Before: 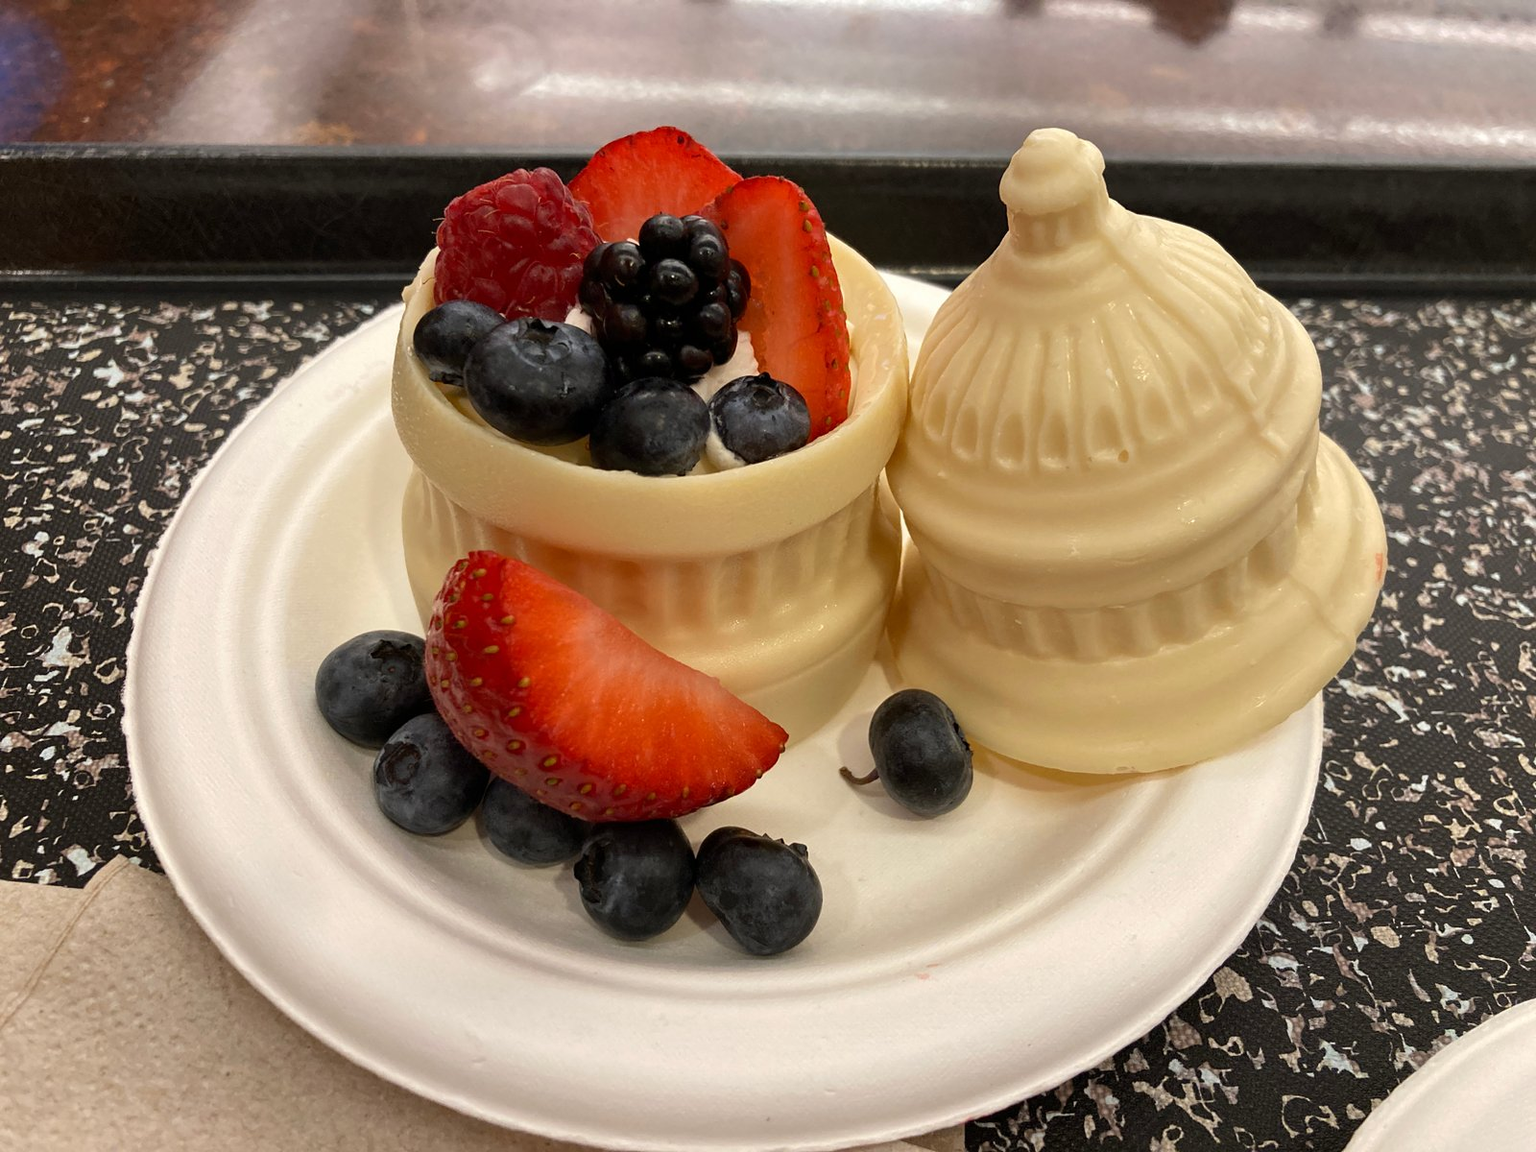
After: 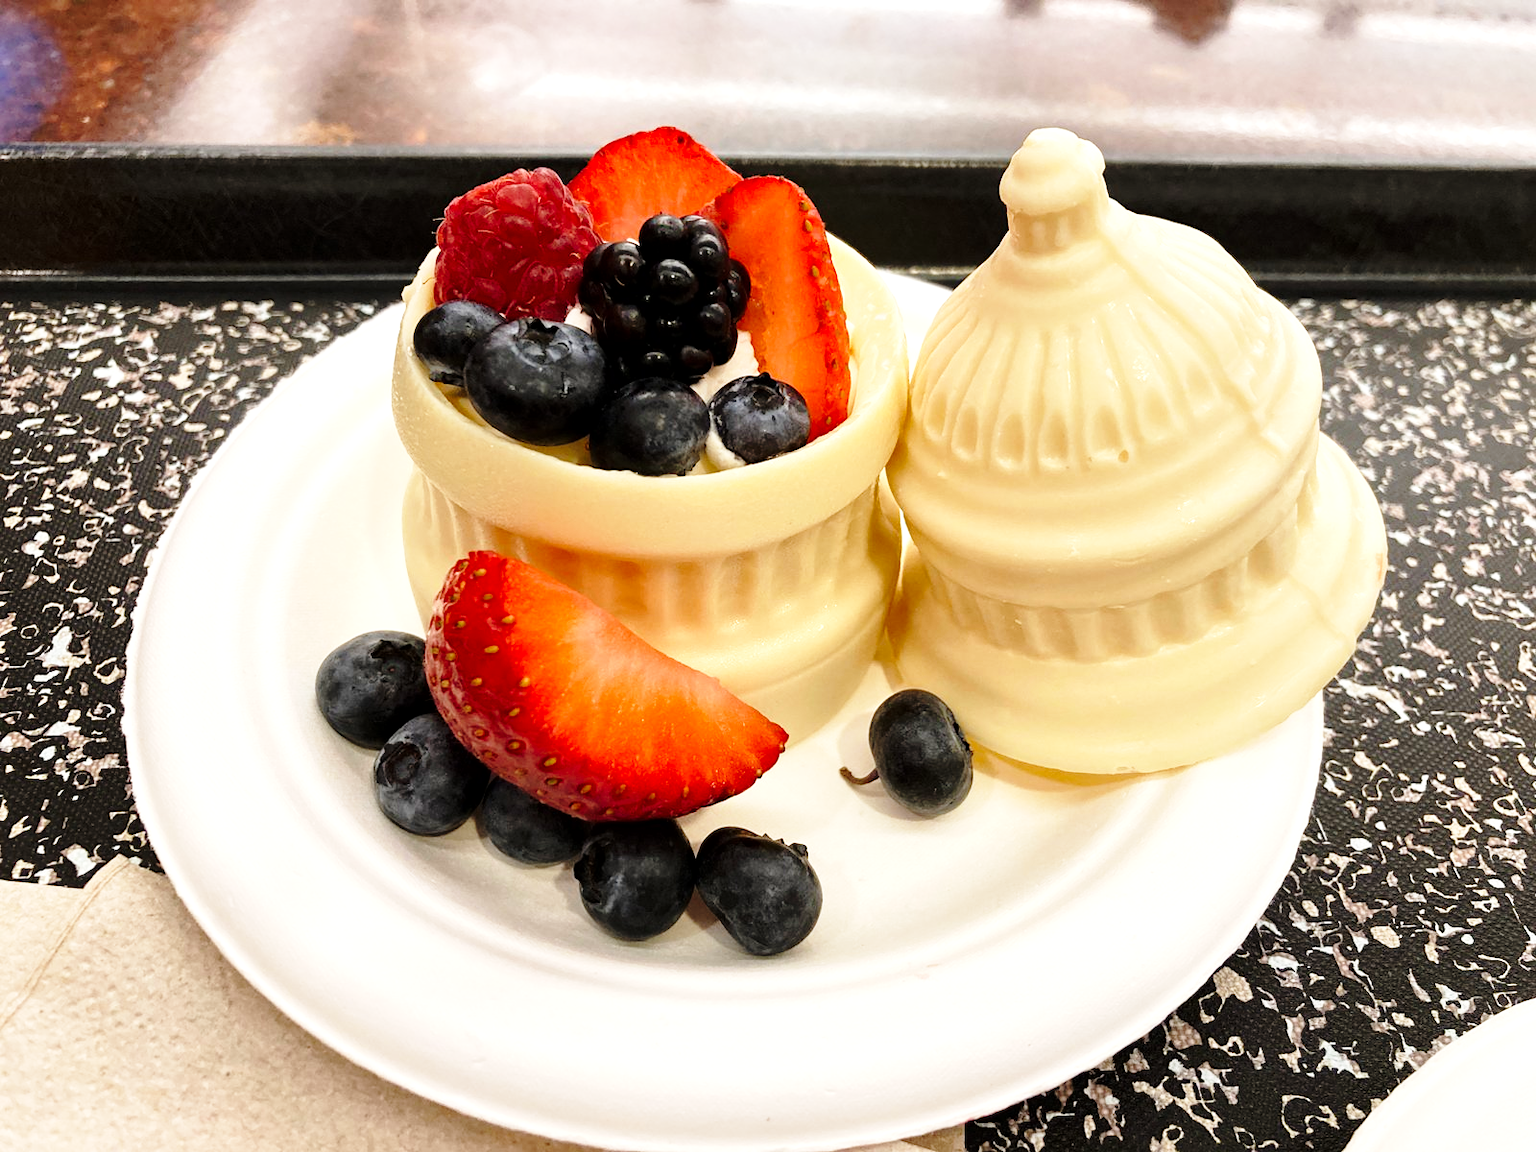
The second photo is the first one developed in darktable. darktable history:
base curve: curves: ch0 [(0, 0) (0.028, 0.03) (0.121, 0.232) (0.46, 0.748) (0.859, 0.968) (1, 1)], preserve colors none
tone equalizer: -8 EV -0.432 EV, -7 EV -0.397 EV, -6 EV -0.305 EV, -5 EV -0.201 EV, -3 EV 0.218 EV, -2 EV 0.356 EV, -1 EV 0.382 EV, +0 EV 0.428 EV
local contrast: mode bilateral grid, contrast 20, coarseness 49, detail 119%, midtone range 0.2
